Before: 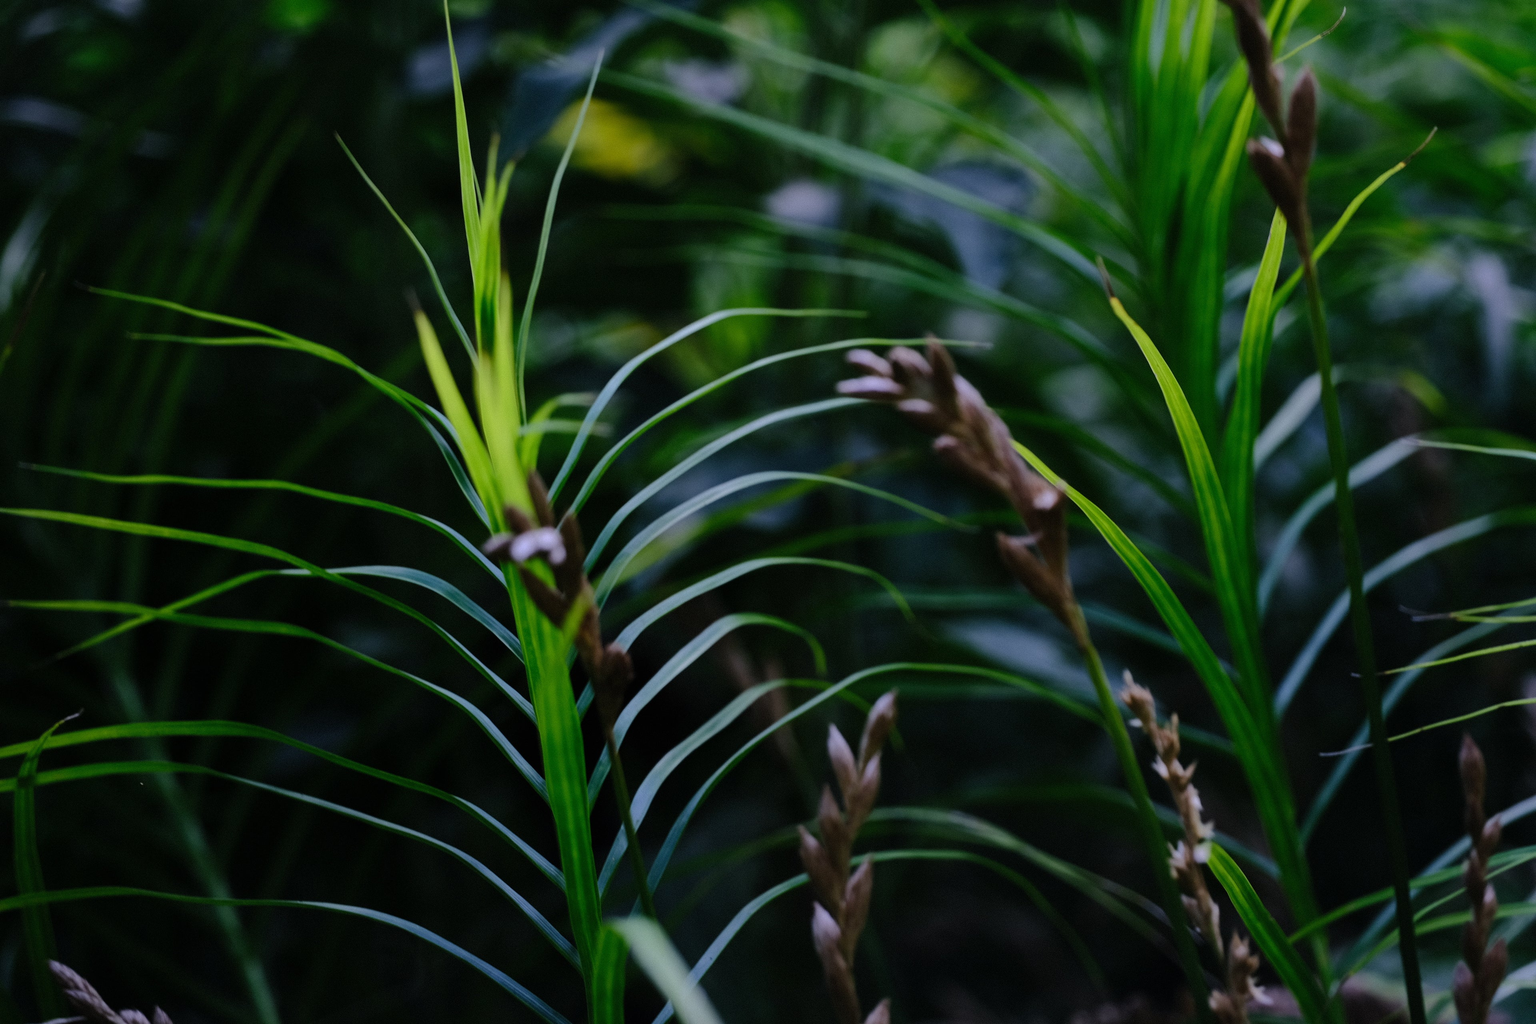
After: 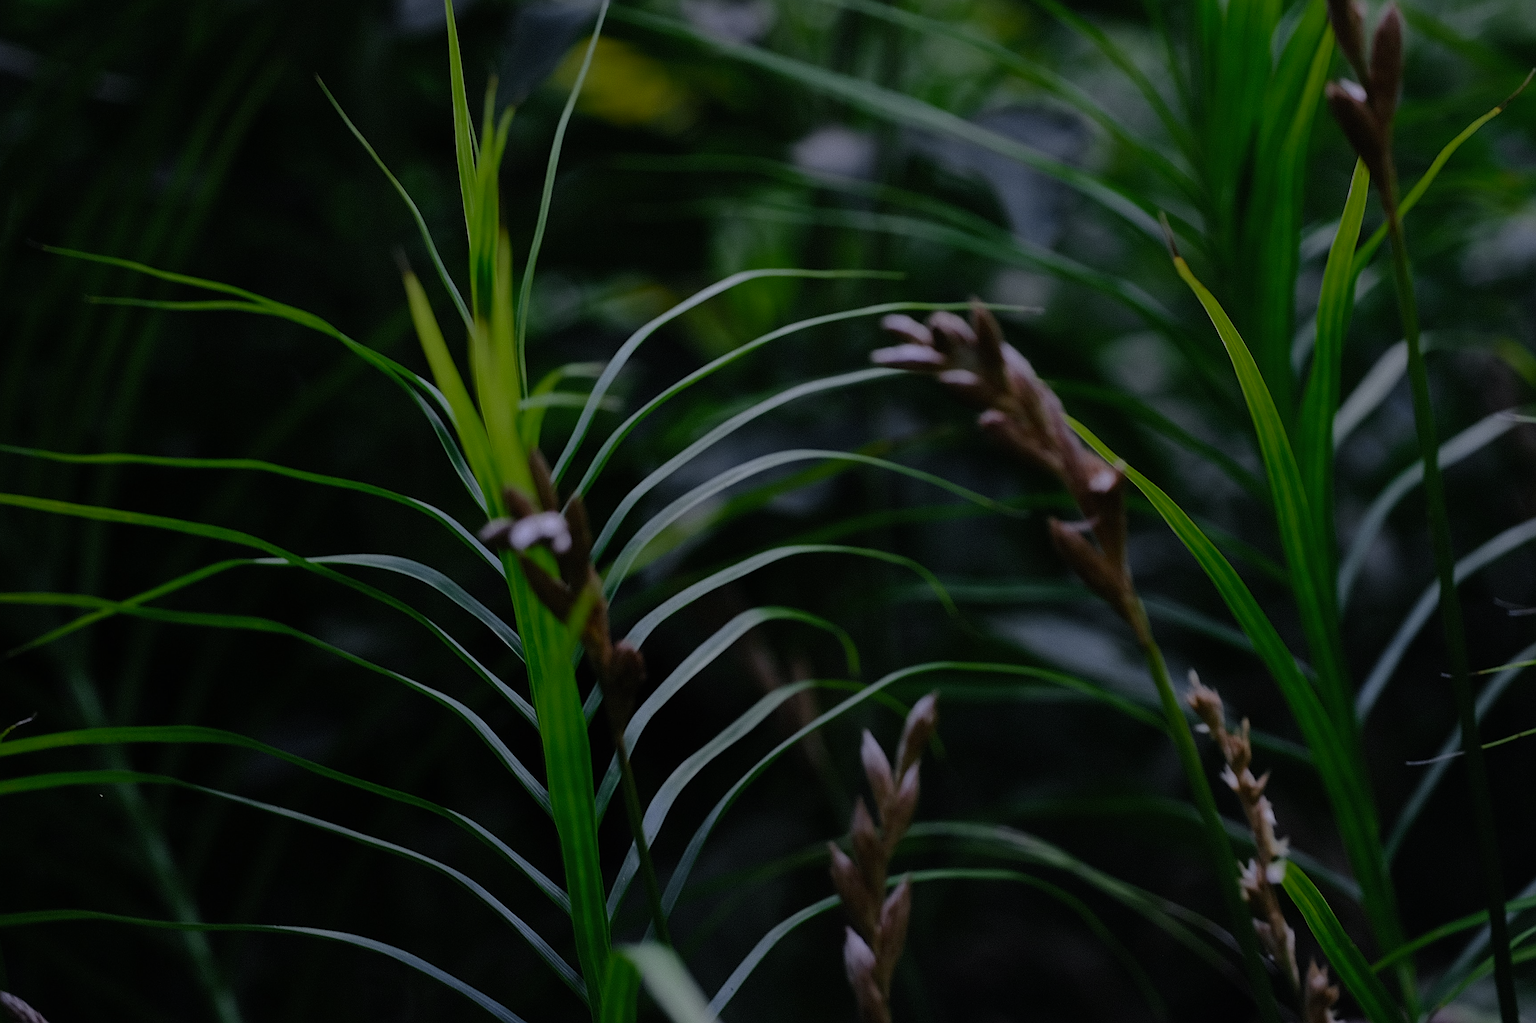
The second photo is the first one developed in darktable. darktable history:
exposure: black level correction 0, exposure -0.721 EV, compensate highlight preservation false
crop: left 3.305%, top 6.436%, right 6.389%, bottom 3.258%
color zones: curves: ch0 [(0, 0.48) (0.209, 0.398) (0.305, 0.332) (0.429, 0.493) (0.571, 0.5) (0.714, 0.5) (0.857, 0.5) (1, 0.48)]; ch1 [(0, 0.633) (0.143, 0.586) (0.286, 0.489) (0.429, 0.448) (0.571, 0.31) (0.714, 0.335) (0.857, 0.492) (1, 0.633)]; ch2 [(0, 0.448) (0.143, 0.498) (0.286, 0.5) (0.429, 0.5) (0.571, 0.5) (0.714, 0.5) (0.857, 0.5) (1, 0.448)]
sharpen: amount 0.901
